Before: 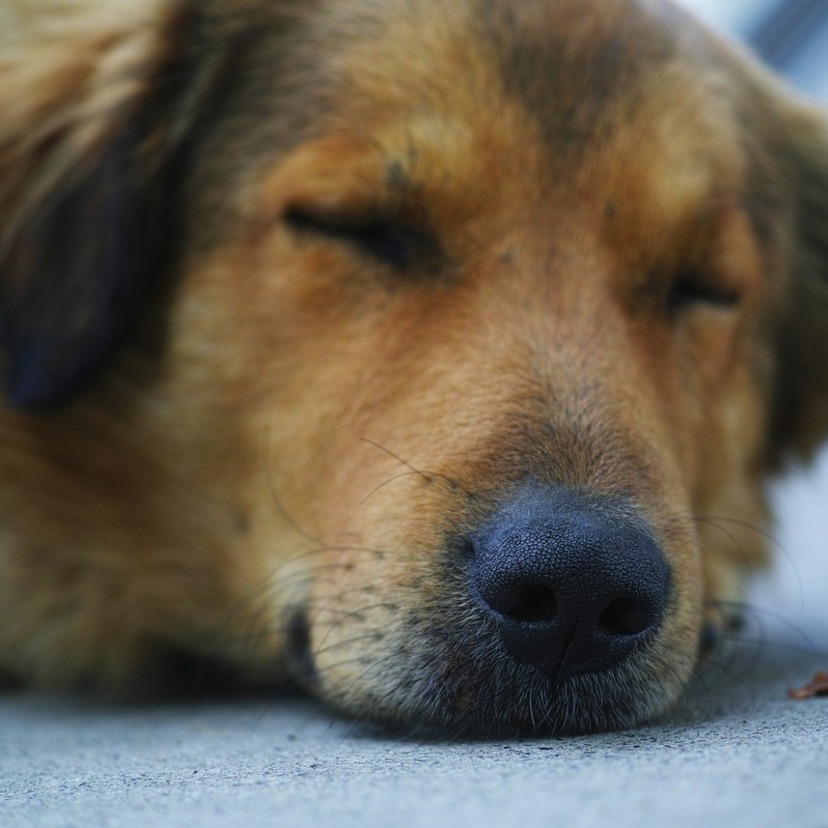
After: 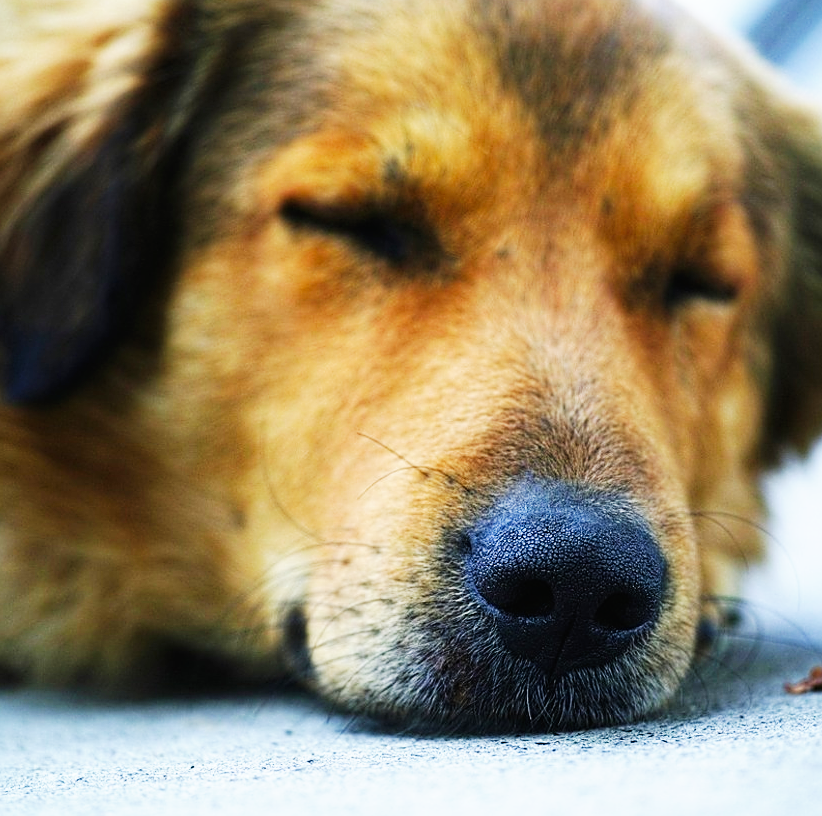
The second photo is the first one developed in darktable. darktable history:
exposure: compensate exposure bias true, compensate highlight preservation false
base curve: curves: ch0 [(0, 0) (0.007, 0.004) (0.027, 0.03) (0.046, 0.07) (0.207, 0.54) (0.442, 0.872) (0.673, 0.972) (1, 1)], preserve colors none
crop: left 0.482%, top 0.623%, right 0.162%, bottom 0.74%
sharpen: on, module defaults
